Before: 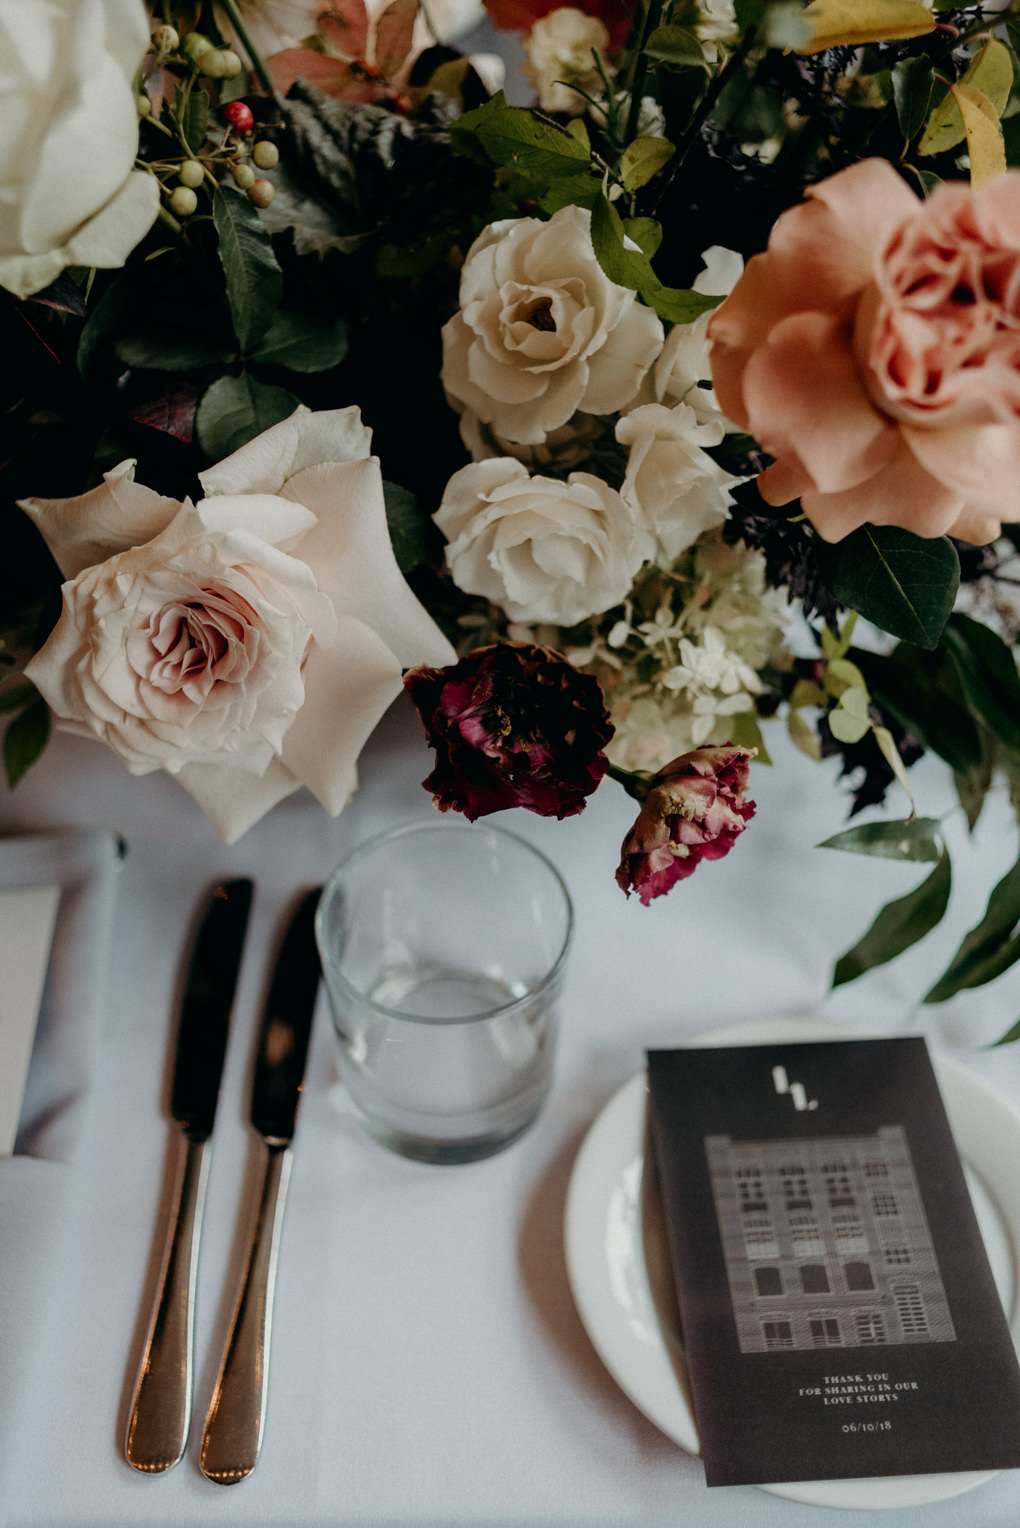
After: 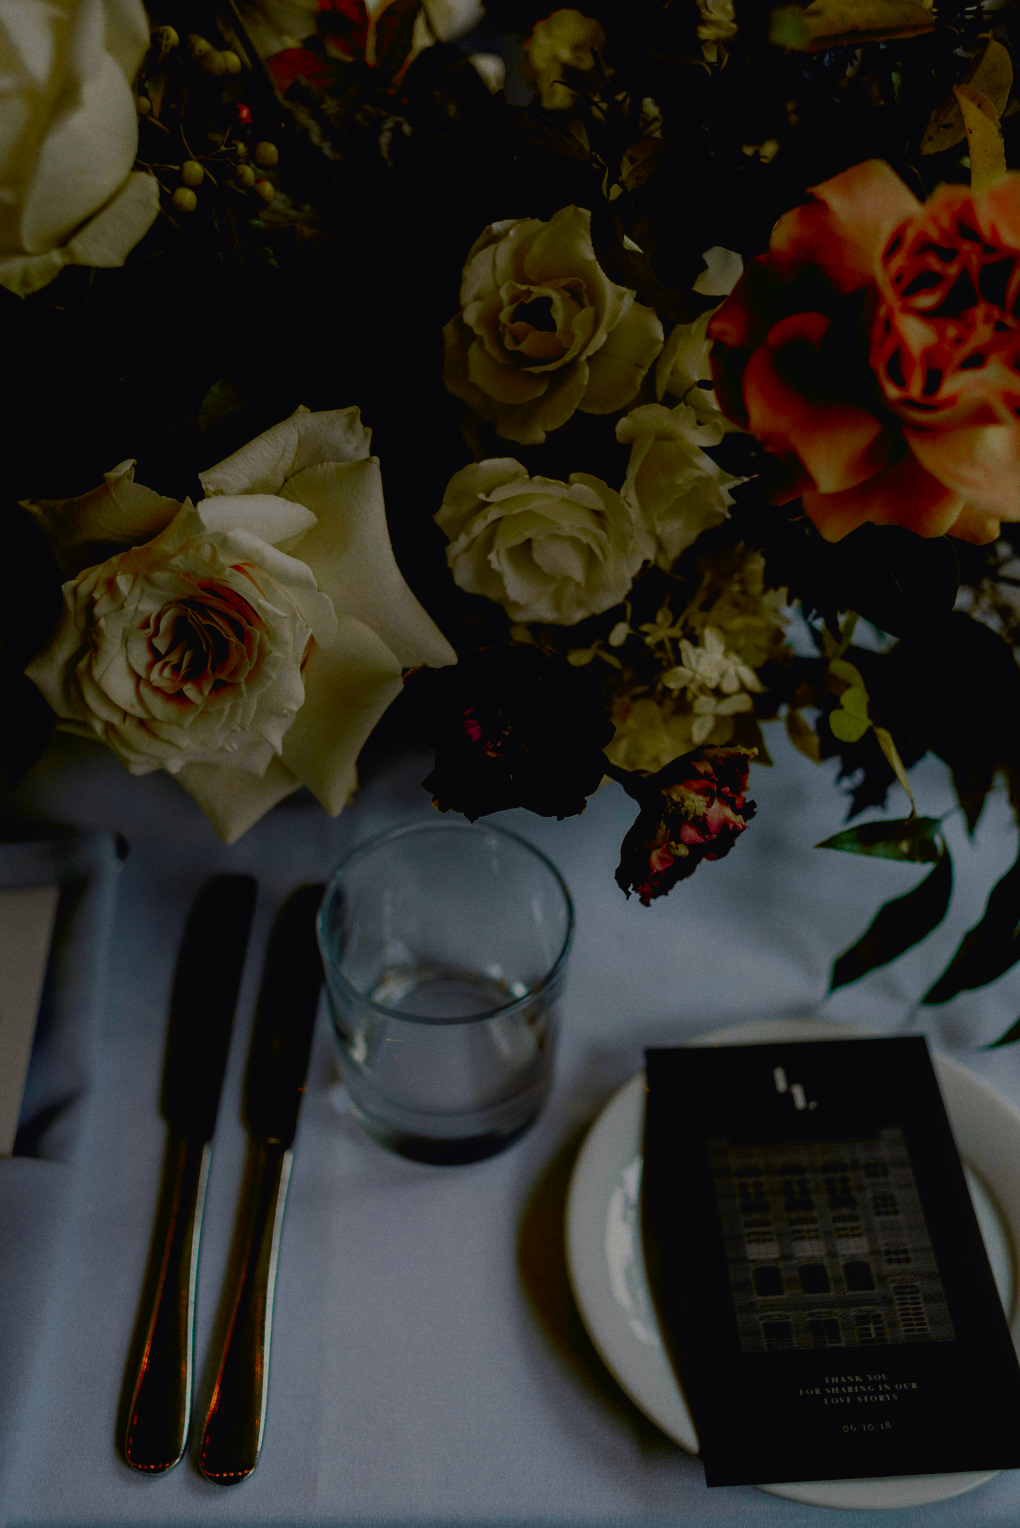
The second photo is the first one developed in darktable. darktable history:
tone equalizer: -8 EV -1.98 EV, -7 EV -2 EV, -6 EV -1.96 EV, -5 EV -2 EV, -4 EV -1.96 EV, -3 EV -1.99 EV, -2 EV -1.97 EV, -1 EV -1.62 EV, +0 EV -1.97 EV, edges refinement/feathering 500, mask exposure compensation -1.57 EV, preserve details no
color correction: highlights b* 0.041, saturation 2.11
tone curve: curves: ch0 [(0, 0.018) (0.061, 0.041) (0.205, 0.191) (0.289, 0.292) (0.39, 0.424) (0.493, 0.551) (0.666, 0.743) (0.795, 0.841) (1, 0.998)]; ch1 [(0, 0) (0.385, 0.343) (0.439, 0.415) (0.494, 0.498) (0.501, 0.501) (0.51, 0.496) (0.548, 0.554) (0.586, 0.61) (0.684, 0.658) (0.783, 0.804) (1, 1)]; ch2 [(0, 0) (0.304, 0.31) (0.403, 0.399) (0.441, 0.428) (0.47, 0.469) (0.498, 0.496) (0.524, 0.538) (0.566, 0.588) (0.648, 0.665) (0.697, 0.699) (1, 1)], color space Lab, independent channels, preserve colors none
filmic rgb: black relative exposure -5.07 EV, white relative exposure 3.96 EV, hardness 2.89, contrast 1.299, preserve chrominance no, color science v5 (2021), contrast in shadows safe, contrast in highlights safe
